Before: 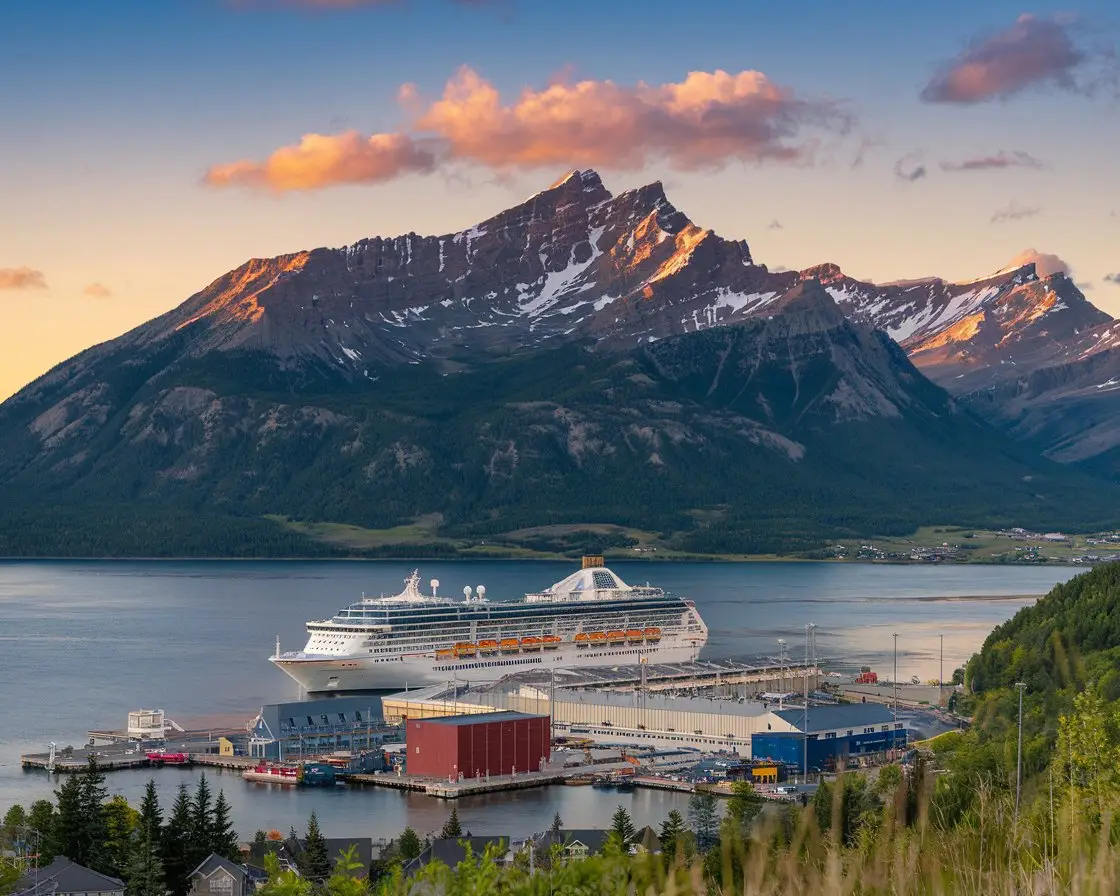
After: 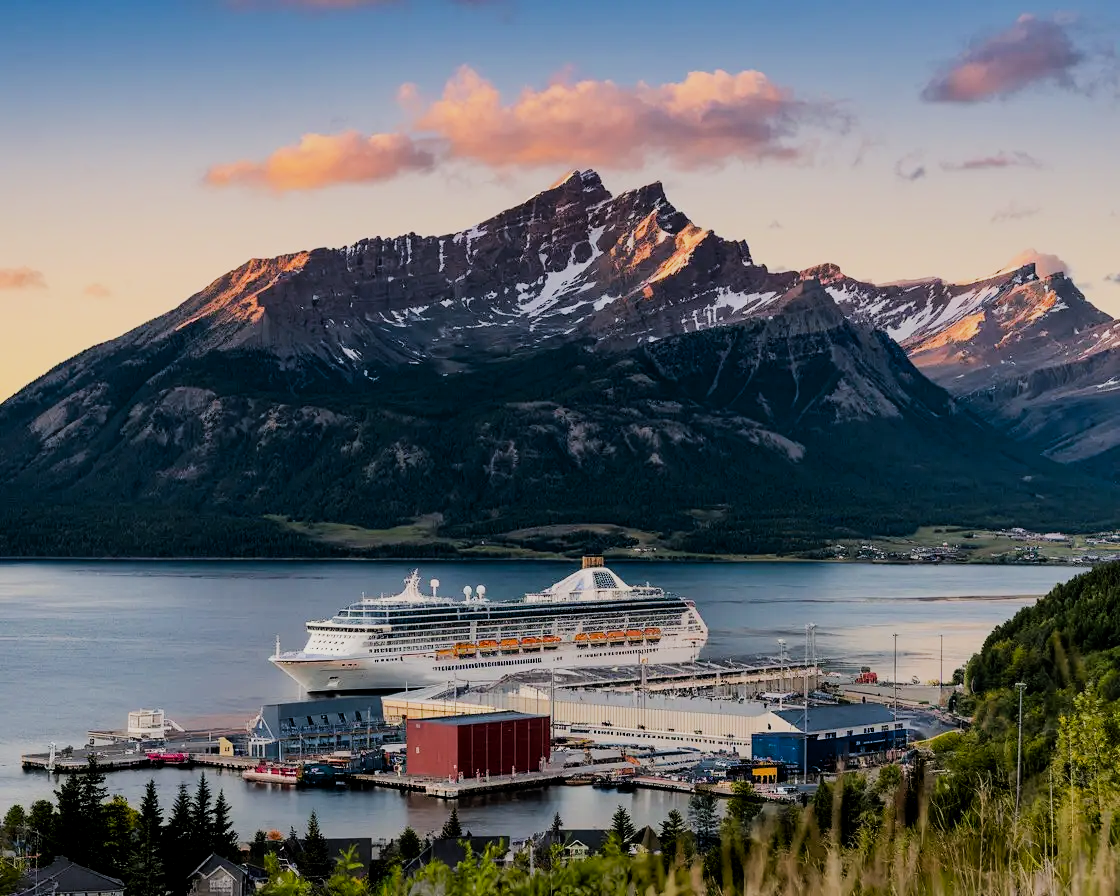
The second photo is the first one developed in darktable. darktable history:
exposure: black level correction 0.01, exposure 0.014 EV, compensate highlight preservation false
filmic rgb: black relative exposure -6.98 EV, white relative exposure 5.63 EV, hardness 2.86
tone equalizer: -8 EV -0.75 EV, -7 EV -0.7 EV, -6 EV -0.6 EV, -5 EV -0.4 EV, -3 EV 0.4 EV, -2 EV 0.6 EV, -1 EV 0.7 EV, +0 EV 0.75 EV, edges refinement/feathering 500, mask exposure compensation -1.57 EV, preserve details no
